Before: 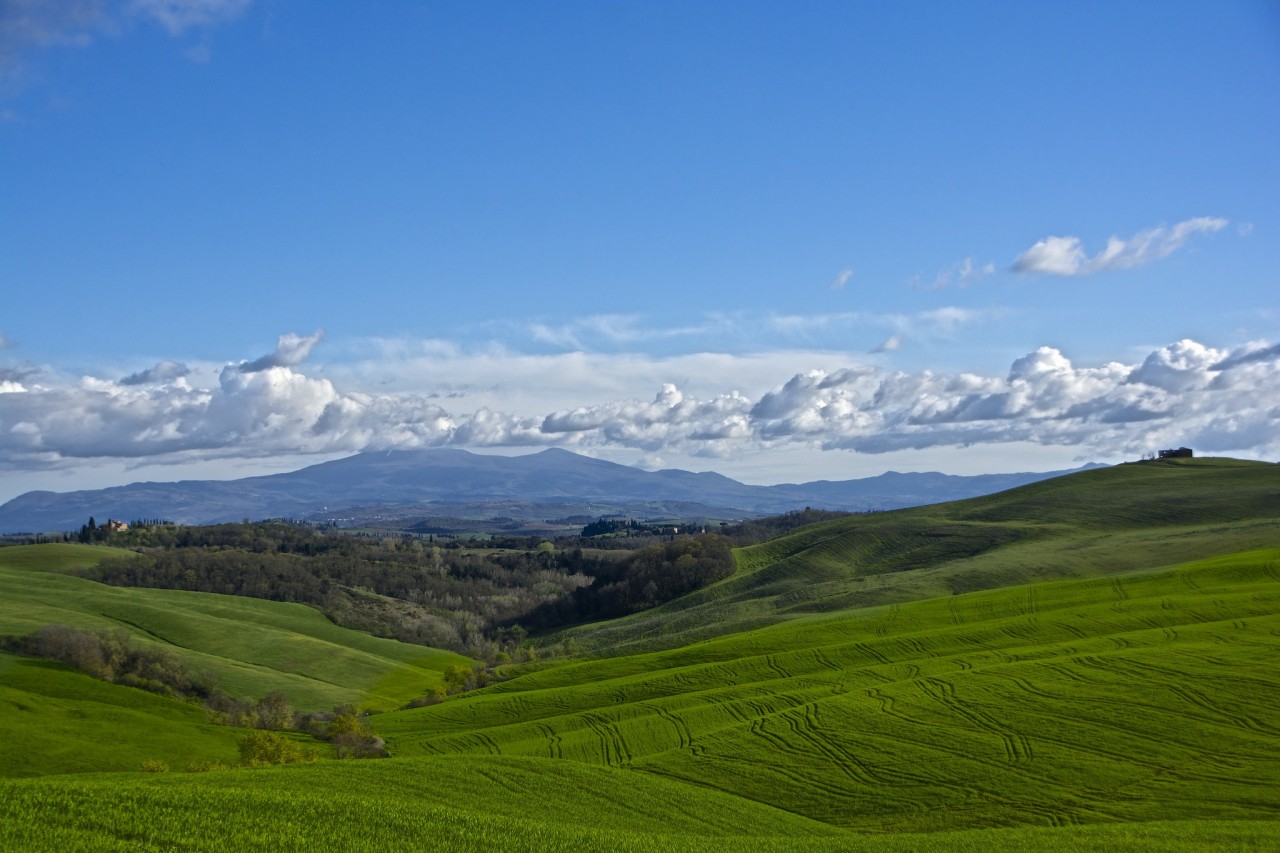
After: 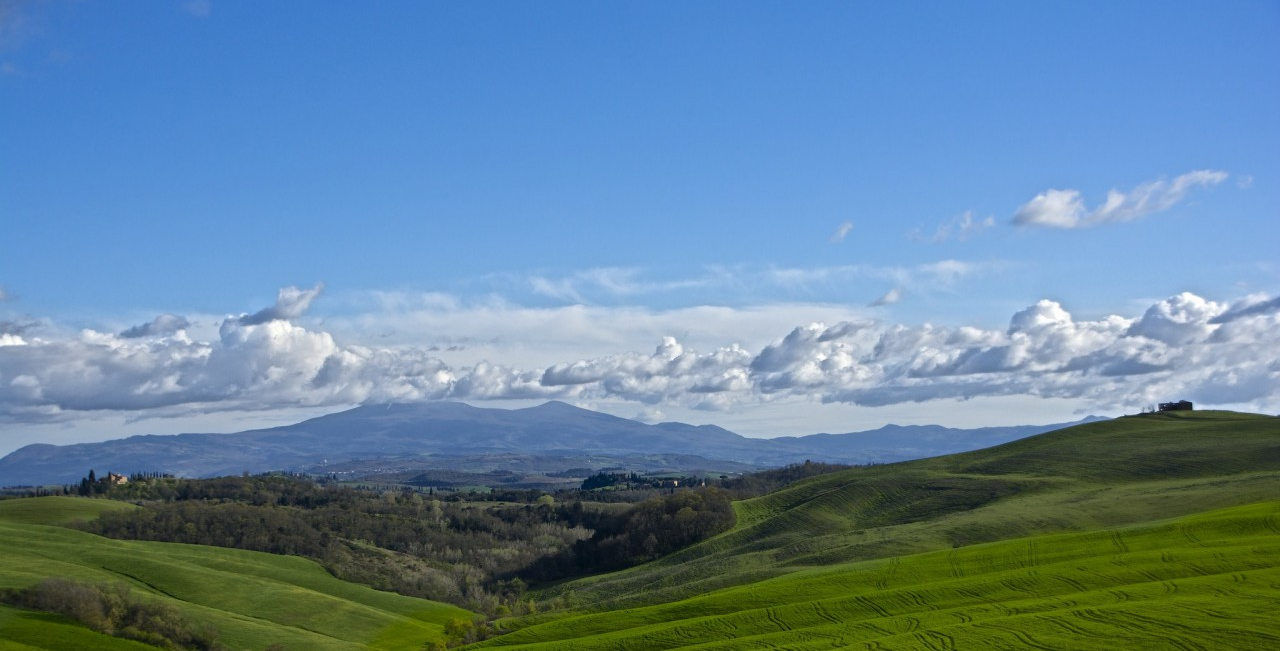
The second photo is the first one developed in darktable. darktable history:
crop: top 5.613%, bottom 17.967%
